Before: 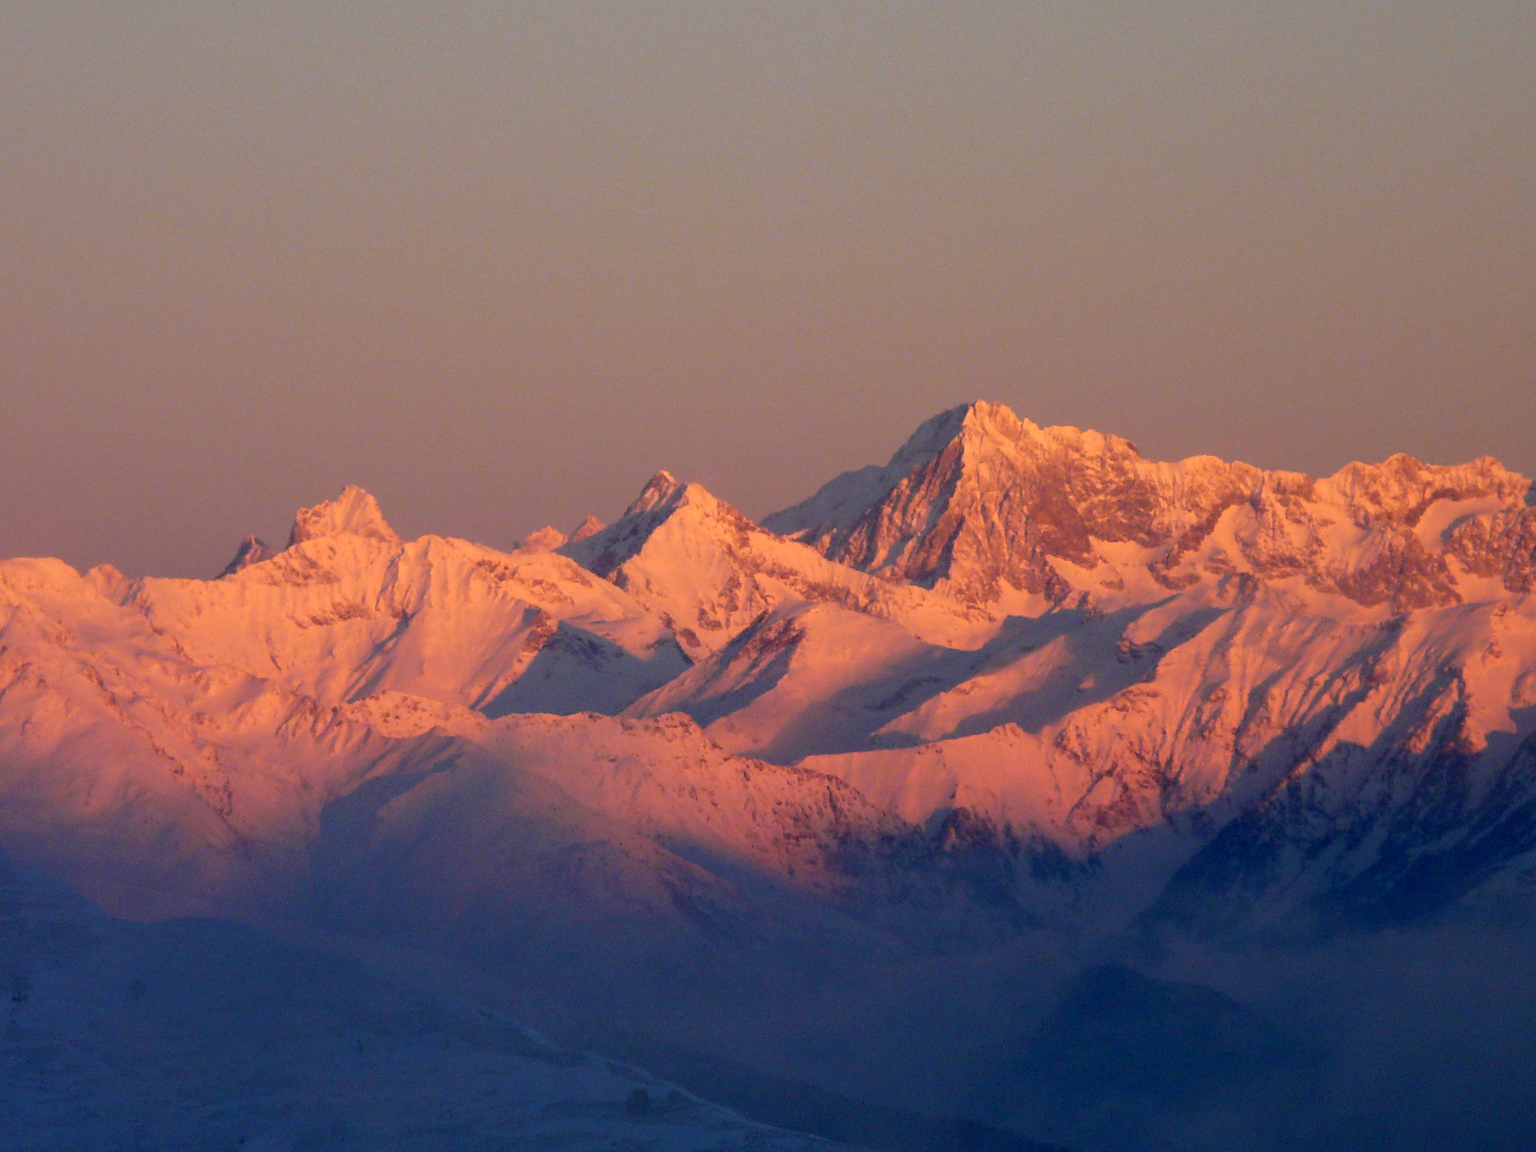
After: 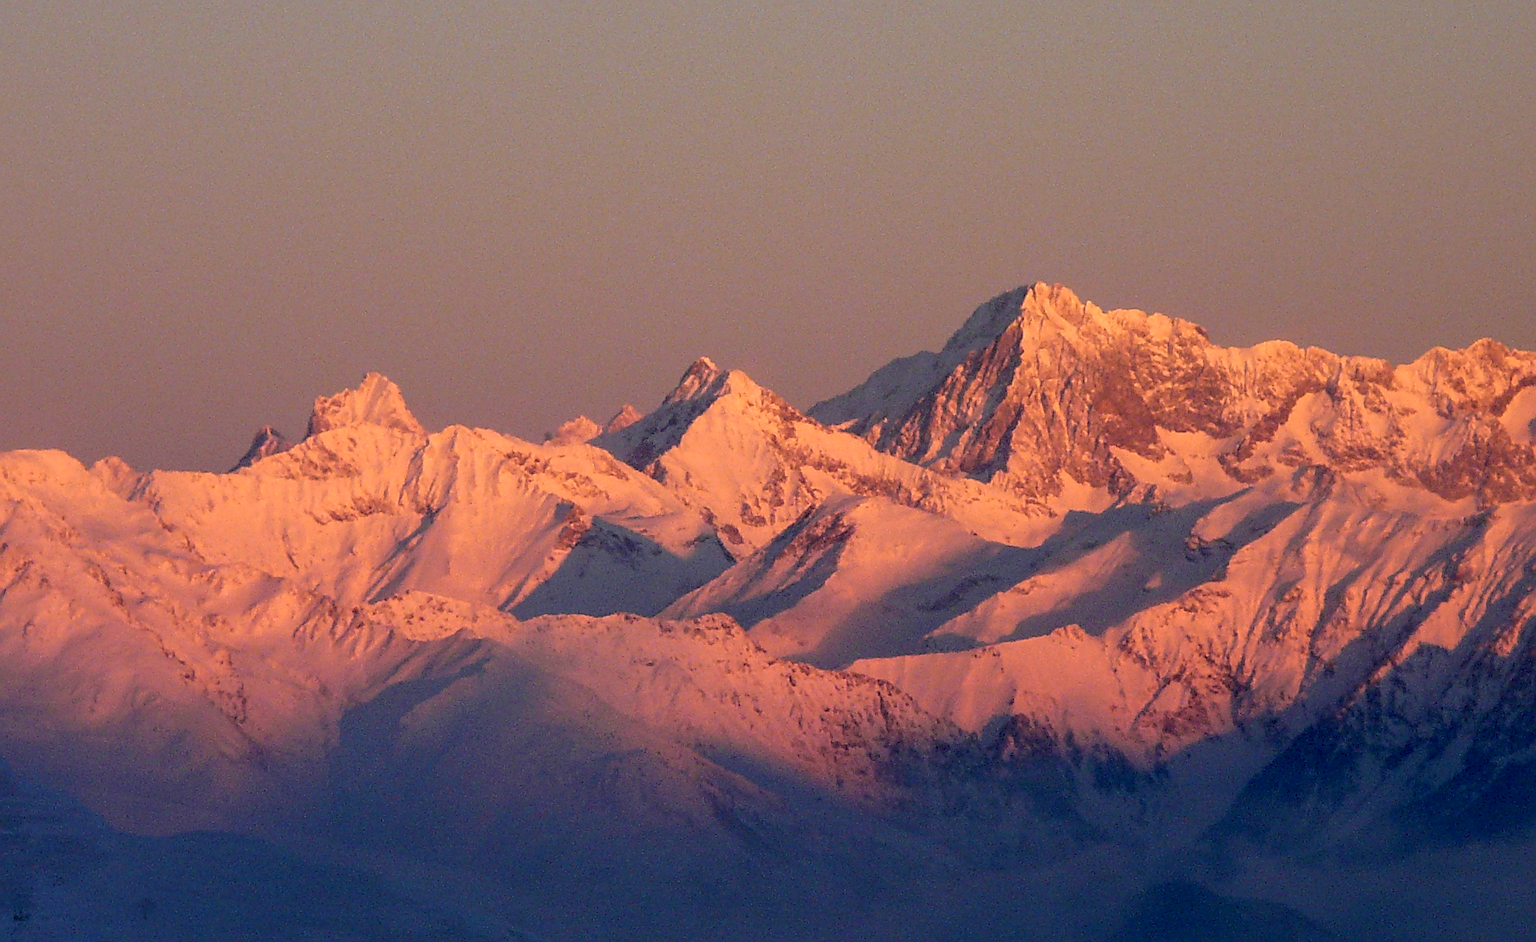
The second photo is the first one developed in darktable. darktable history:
local contrast: on, module defaults
sharpen: amount 0.901
white balance: emerald 1
crop and rotate: angle 0.03°, top 11.643%, right 5.651%, bottom 11.189%
